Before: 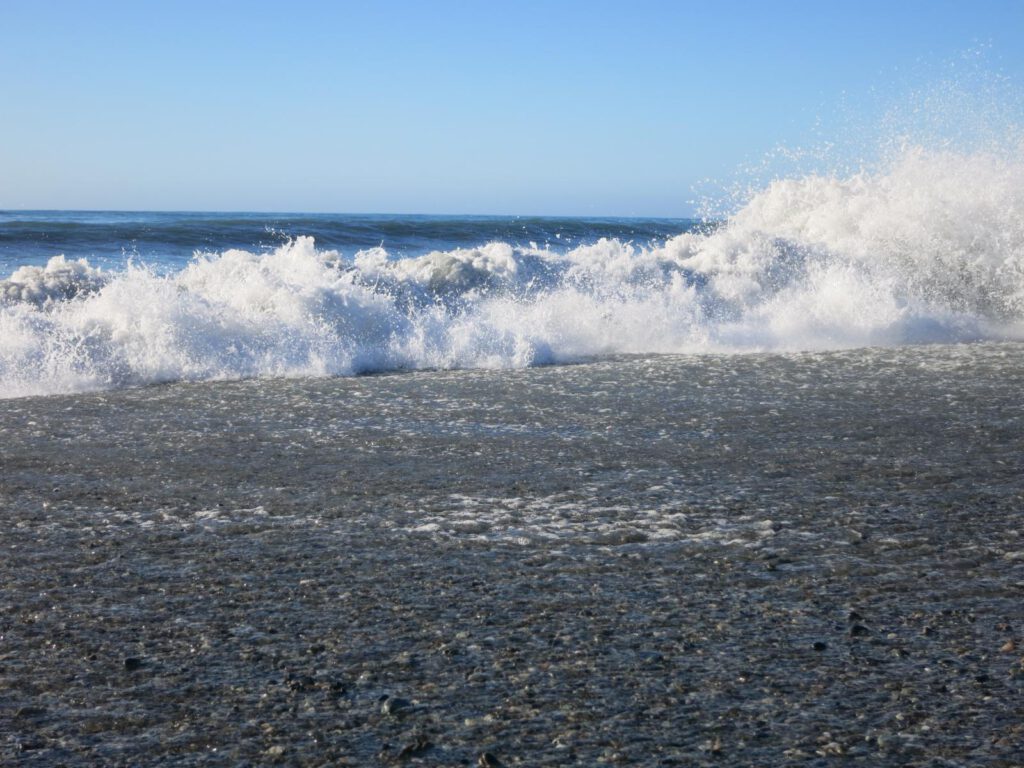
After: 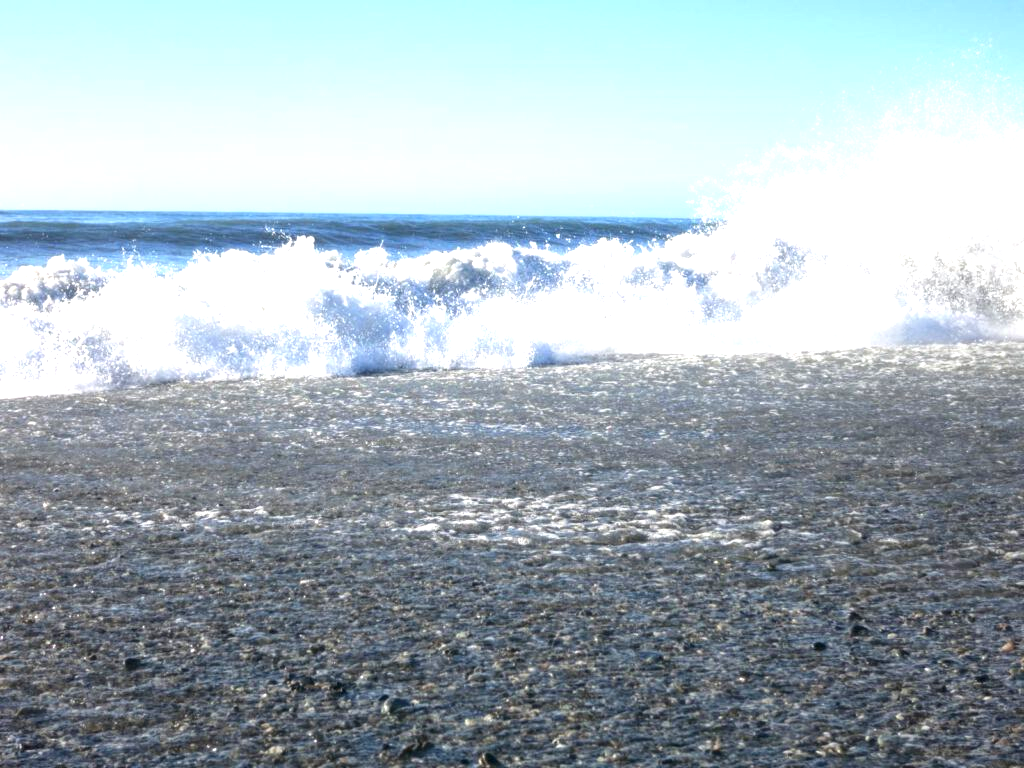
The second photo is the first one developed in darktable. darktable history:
exposure: black level correction 0, exposure 1.103 EV, compensate highlight preservation false
local contrast: highlights 107%, shadows 98%, detail 119%, midtone range 0.2
